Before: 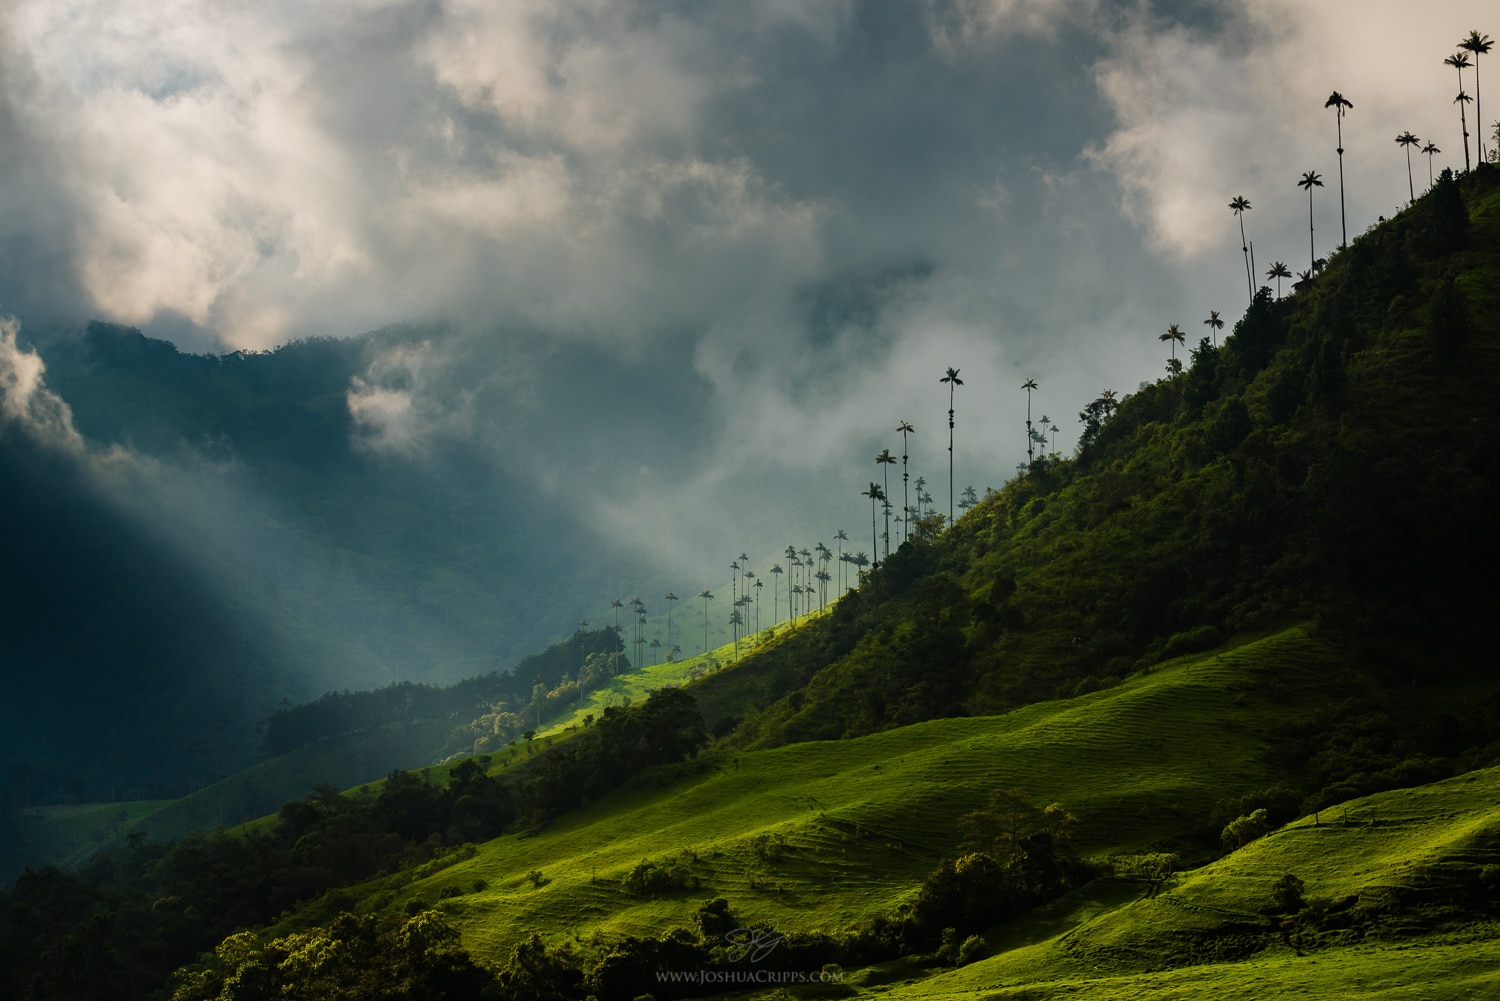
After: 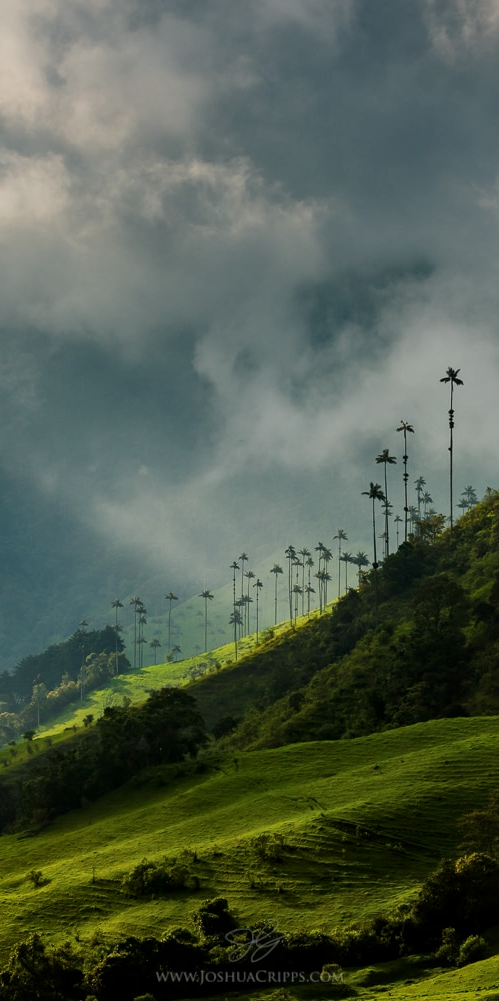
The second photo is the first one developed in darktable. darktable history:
local contrast: mode bilateral grid, contrast 20, coarseness 50, detail 130%, midtone range 0.2
crop: left 33.36%, right 33.36%
